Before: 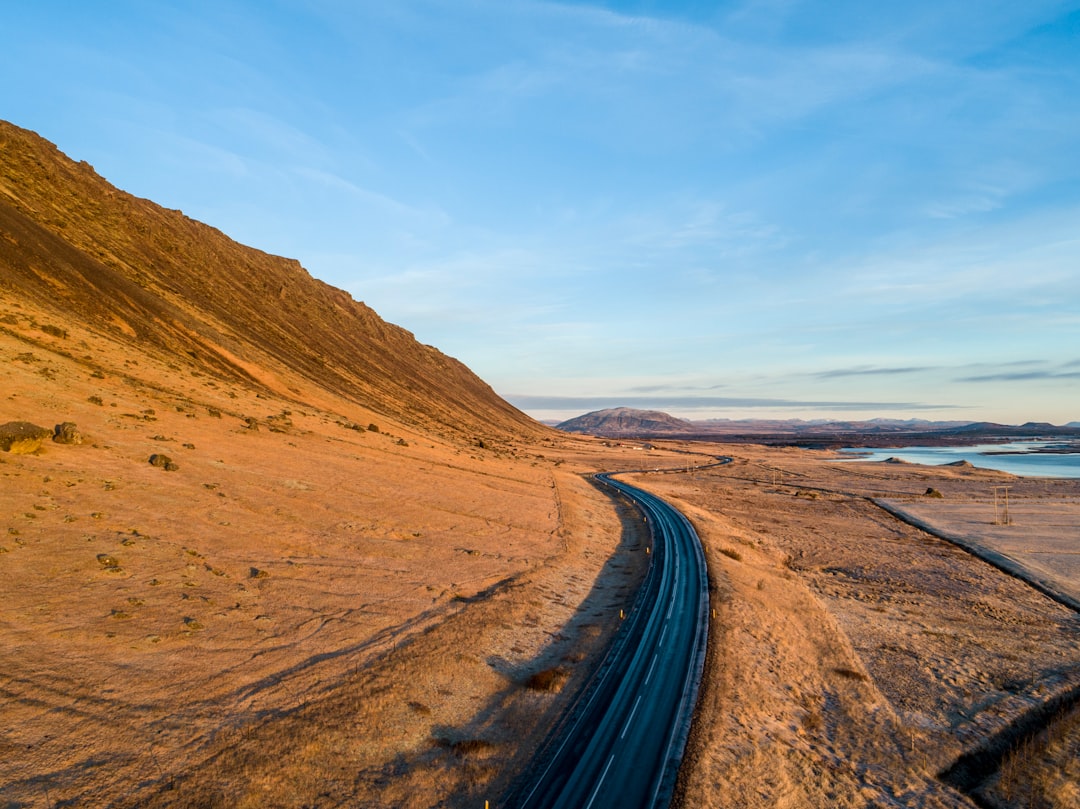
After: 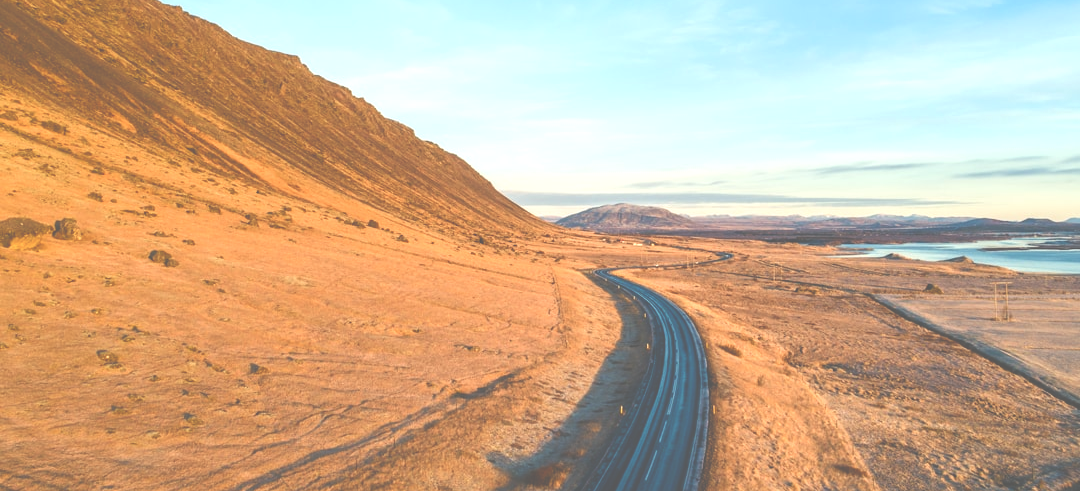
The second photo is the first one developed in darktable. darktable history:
exposure: black level correction -0.072, exposure 0.502 EV, compensate highlight preservation false
color balance rgb: highlights gain › luminance 6.218%, highlights gain › chroma 2.572%, highlights gain › hue 87.15°, perceptual saturation grading › global saturation 20%, perceptual saturation grading › highlights -25.837%, perceptual saturation grading › shadows 49.298%, global vibrance 9.887%
crop and rotate: top 25.259%, bottom 13.999%
